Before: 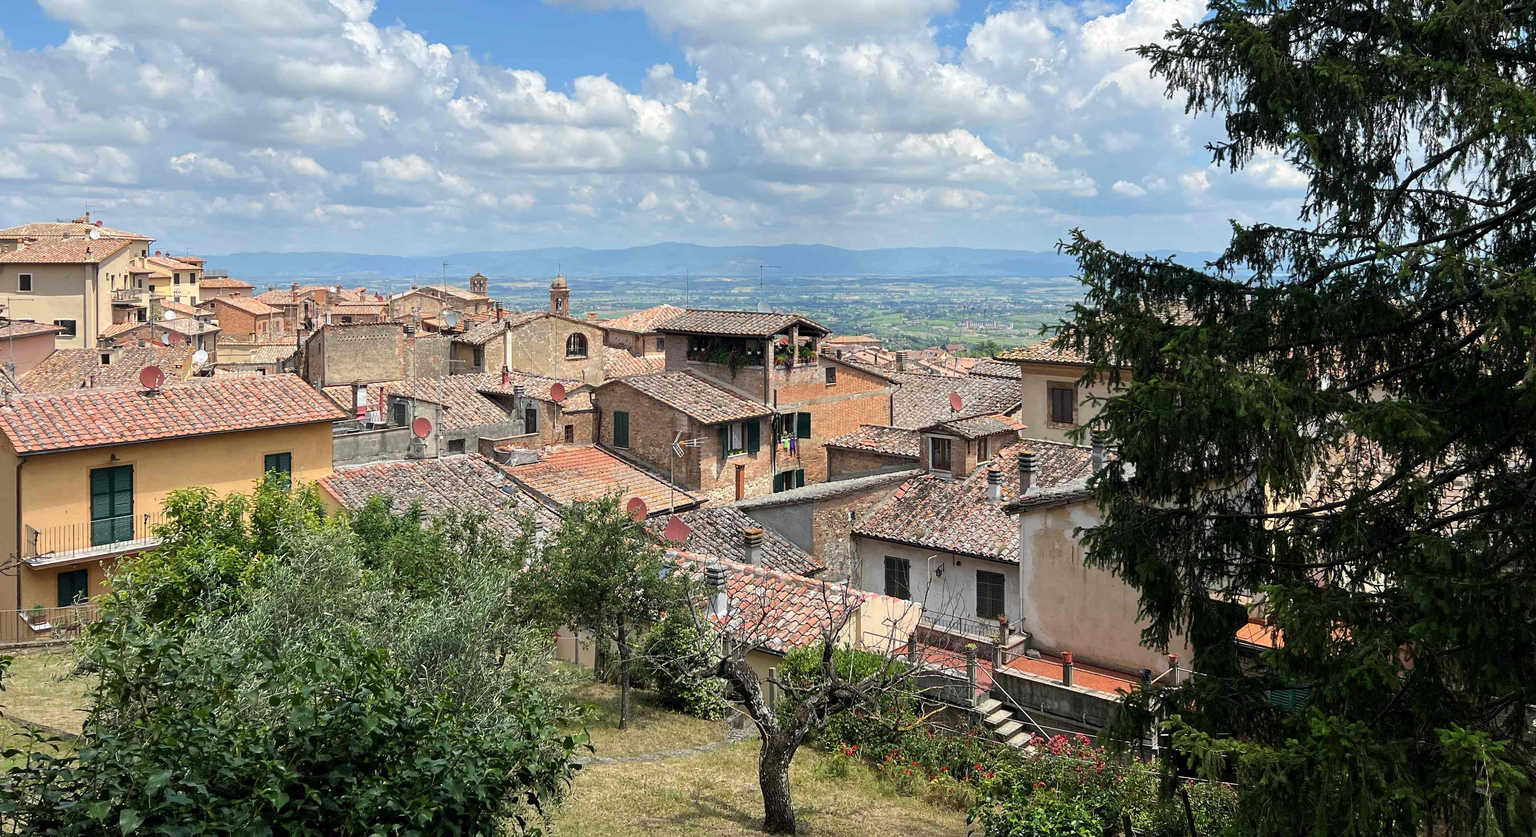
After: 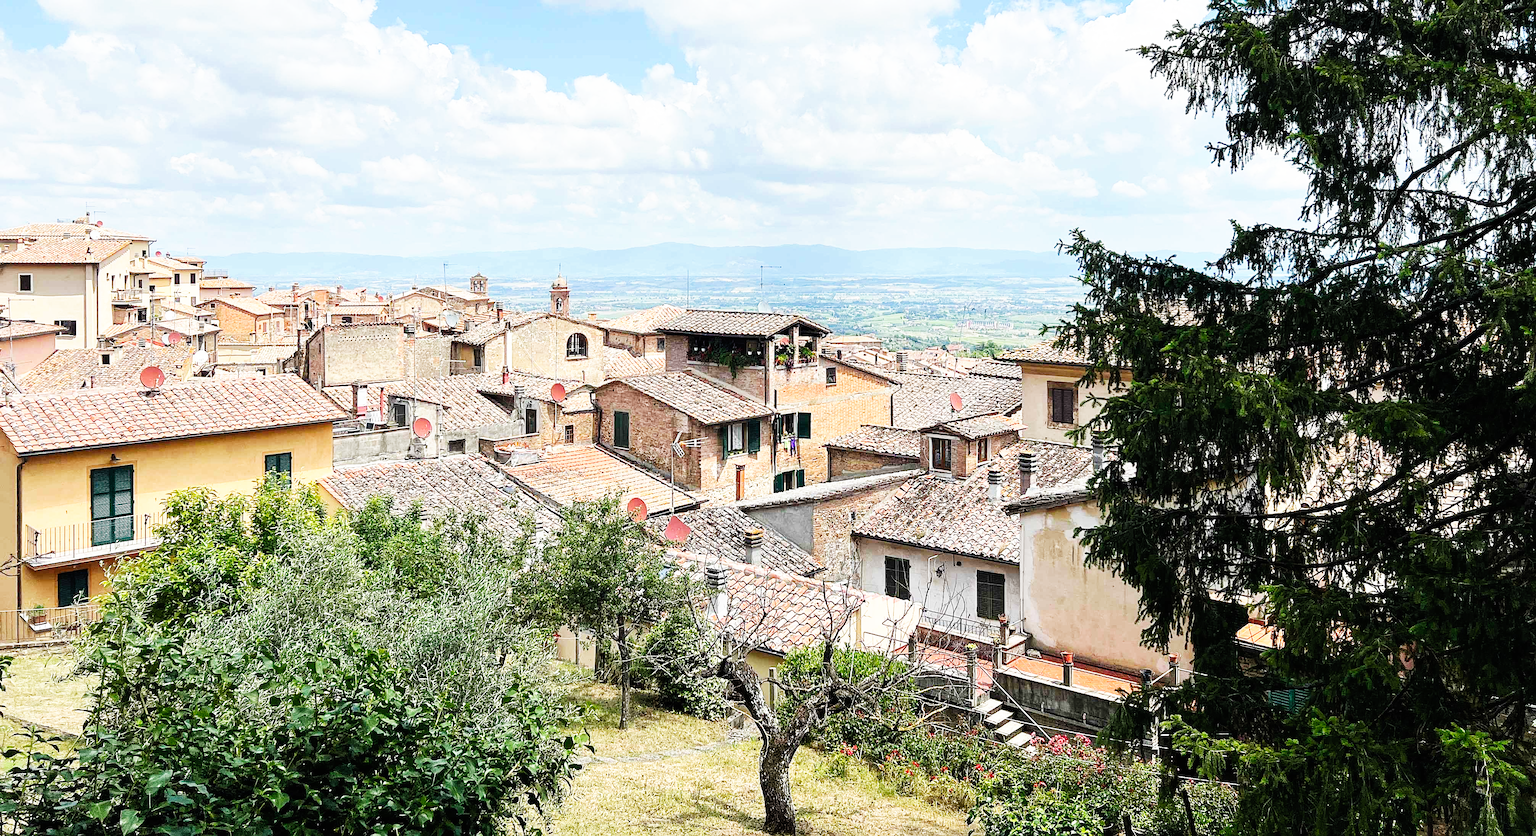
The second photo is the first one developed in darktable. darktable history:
base curve: curves: ch0 [(0, 0) (0.007, 0.004) (0.027, 0.03) (0.046, 0.07) (0.207, 0.54) (0.442, 0.872) (0.673, 0.972) (1, 1)], preserve colors none
sharpen: on, module defaults
fill light: on, module defaults
